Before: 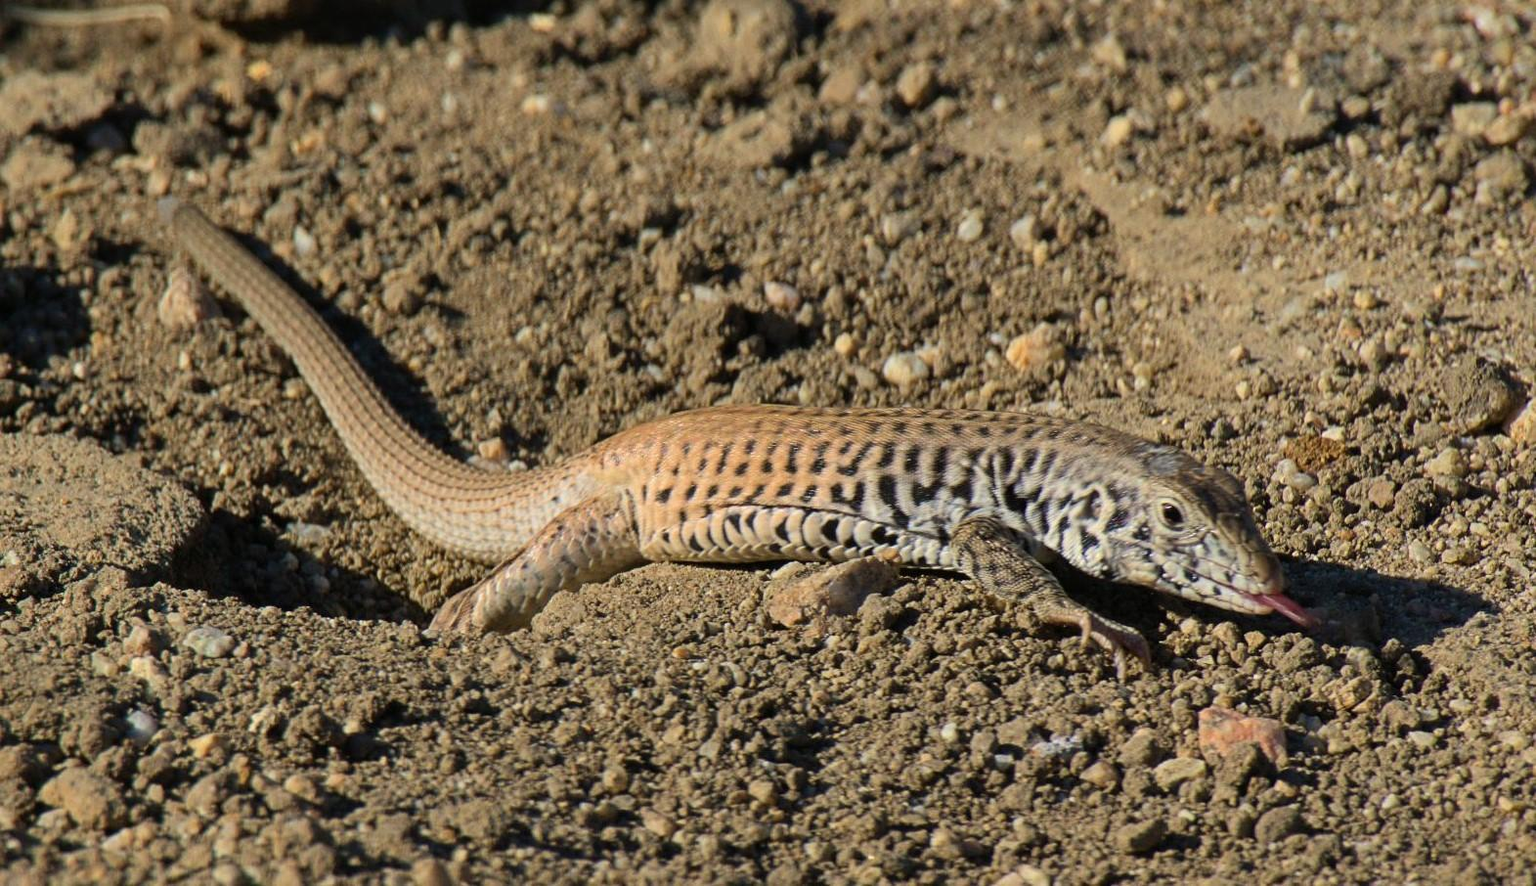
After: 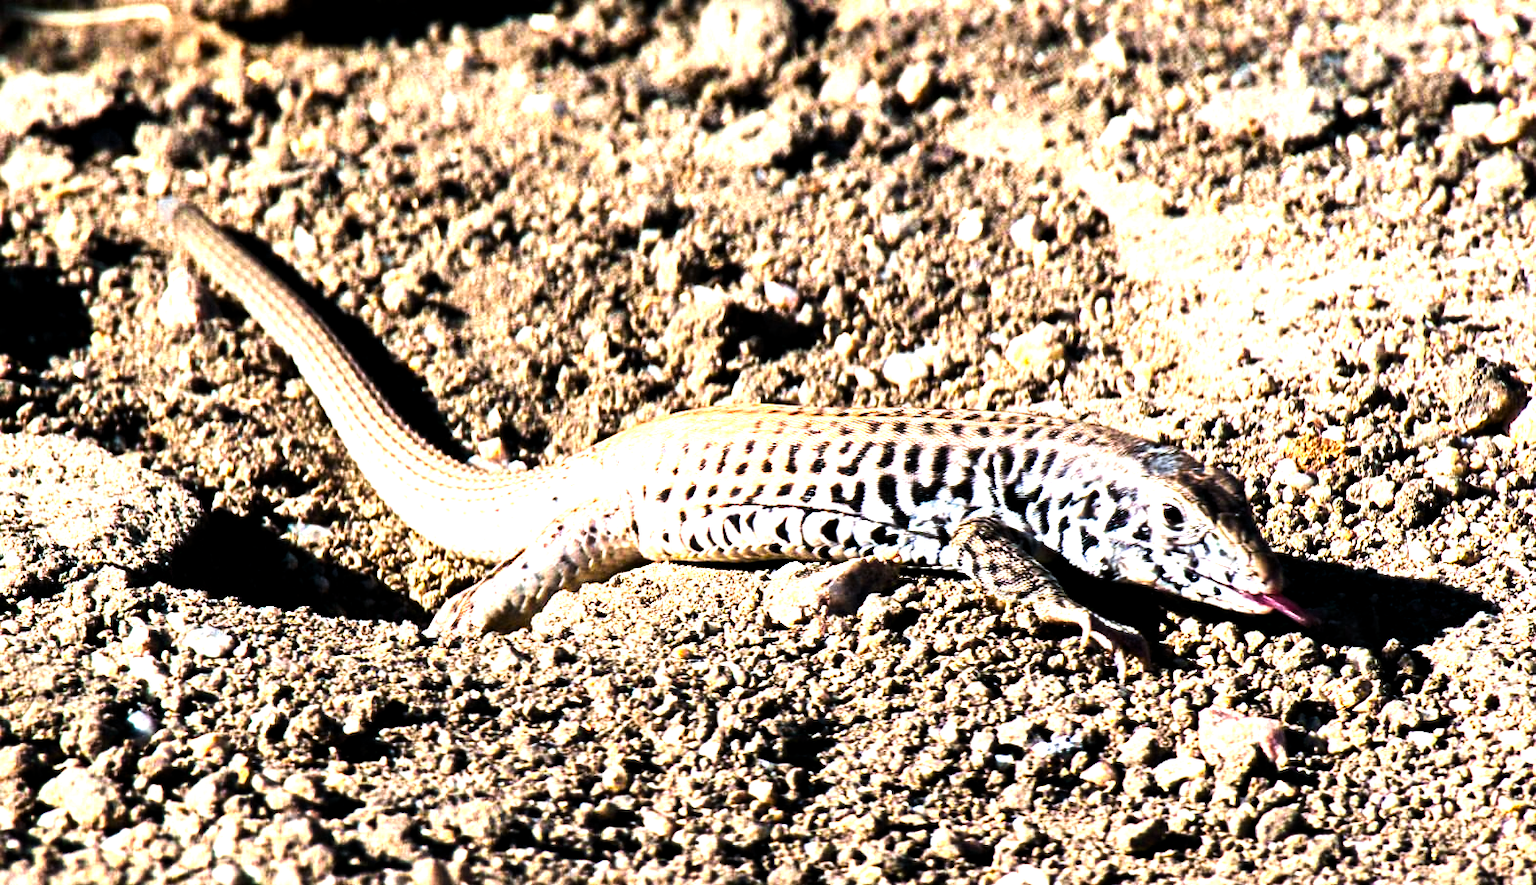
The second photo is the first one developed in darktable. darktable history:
contrast brightness saturation: contrast 0.28
levels: levels [0.044, 0.475, 0.791]
color calibration: output R [1.422, -0.35, -0.252, 0], output G [-0.238, 1.259, -0.084, 0], output B [-0.081, -0.196, 1.58, 0], output brightness [0.49, 0.671, -0.57, 0], illuminant same as pipeline (D50), adaptation none (bypass), saturation algorithm version 1 (2020)
velvia: strength 15%
